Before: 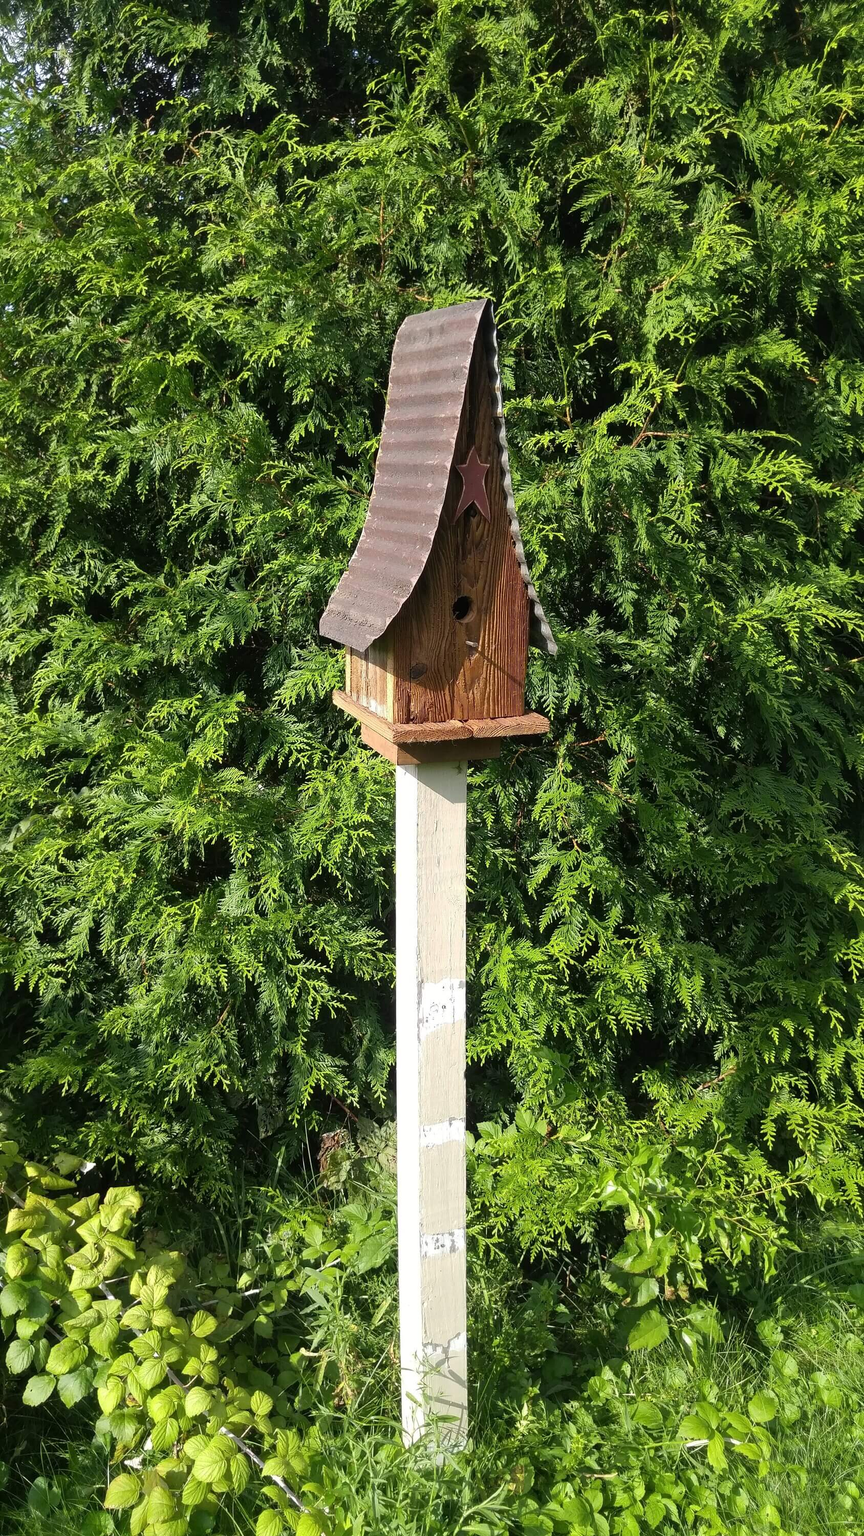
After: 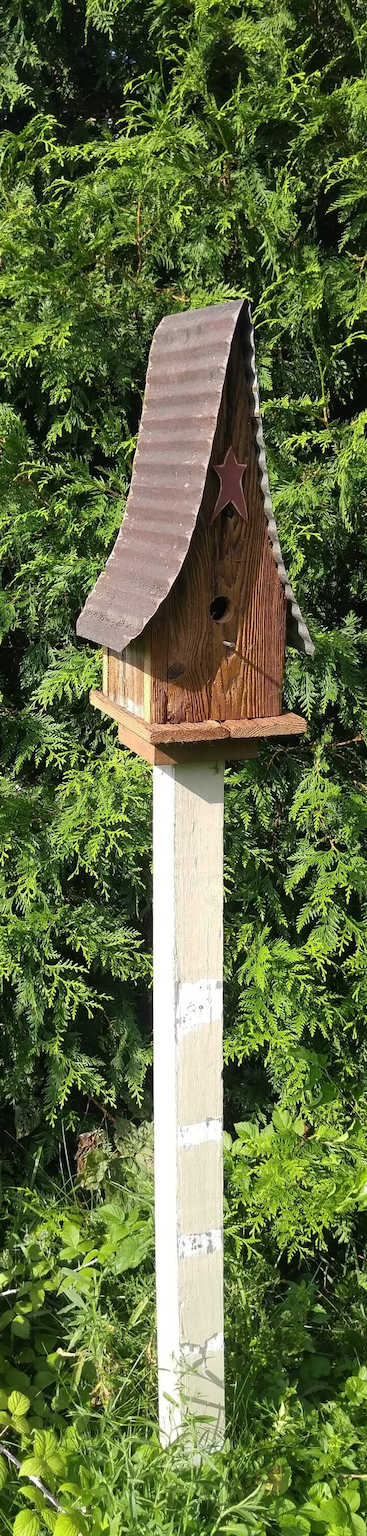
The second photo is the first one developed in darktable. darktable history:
crop: left 28.157%, right 29.307%
